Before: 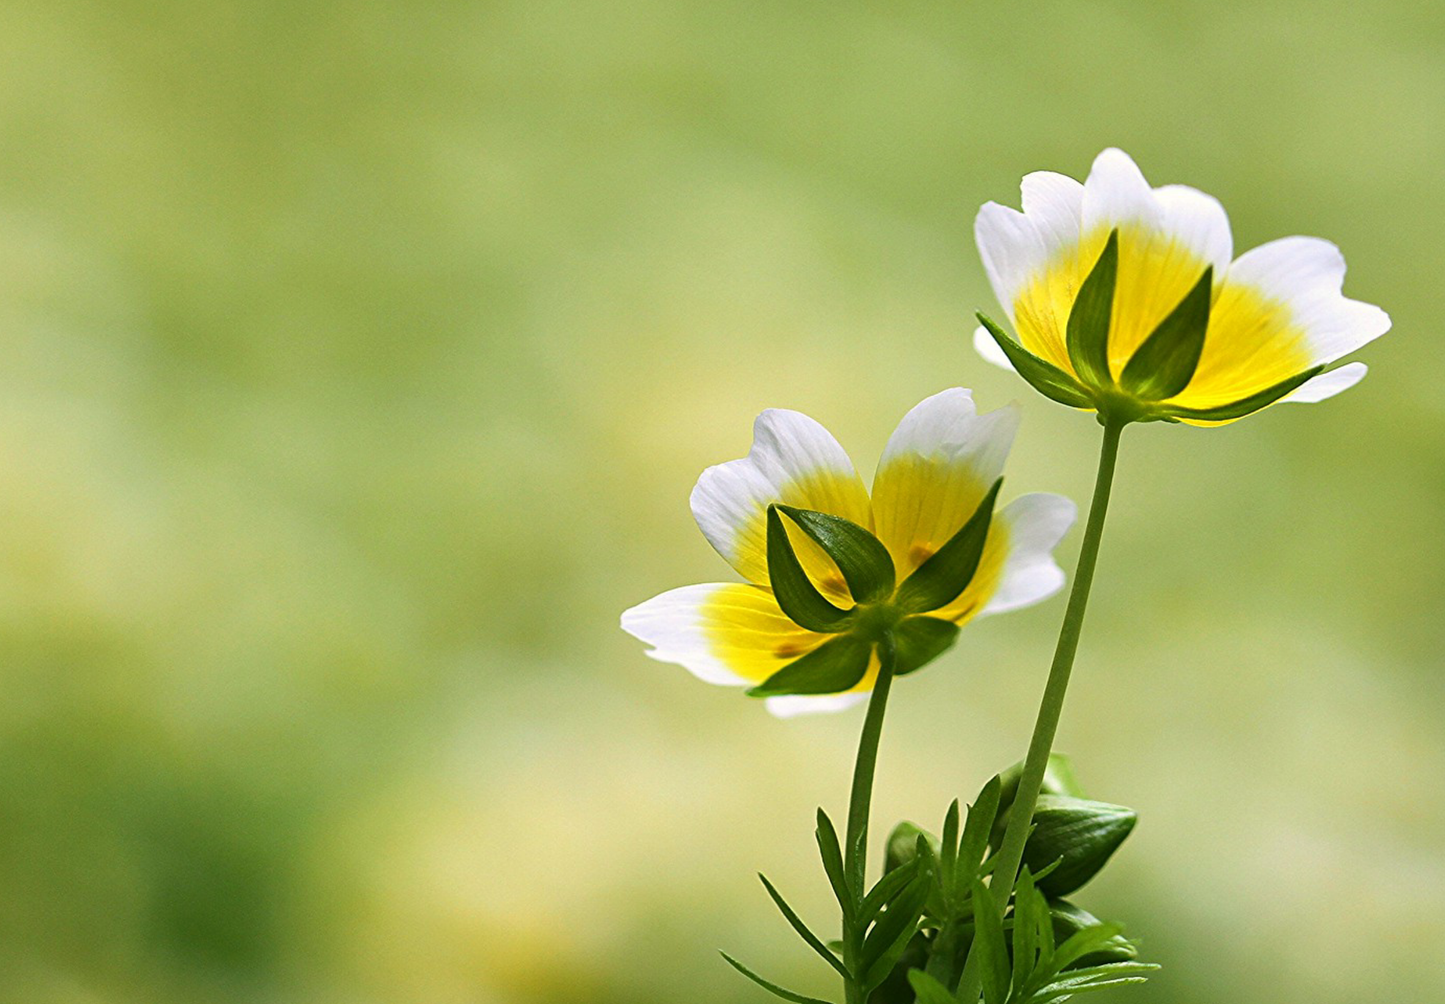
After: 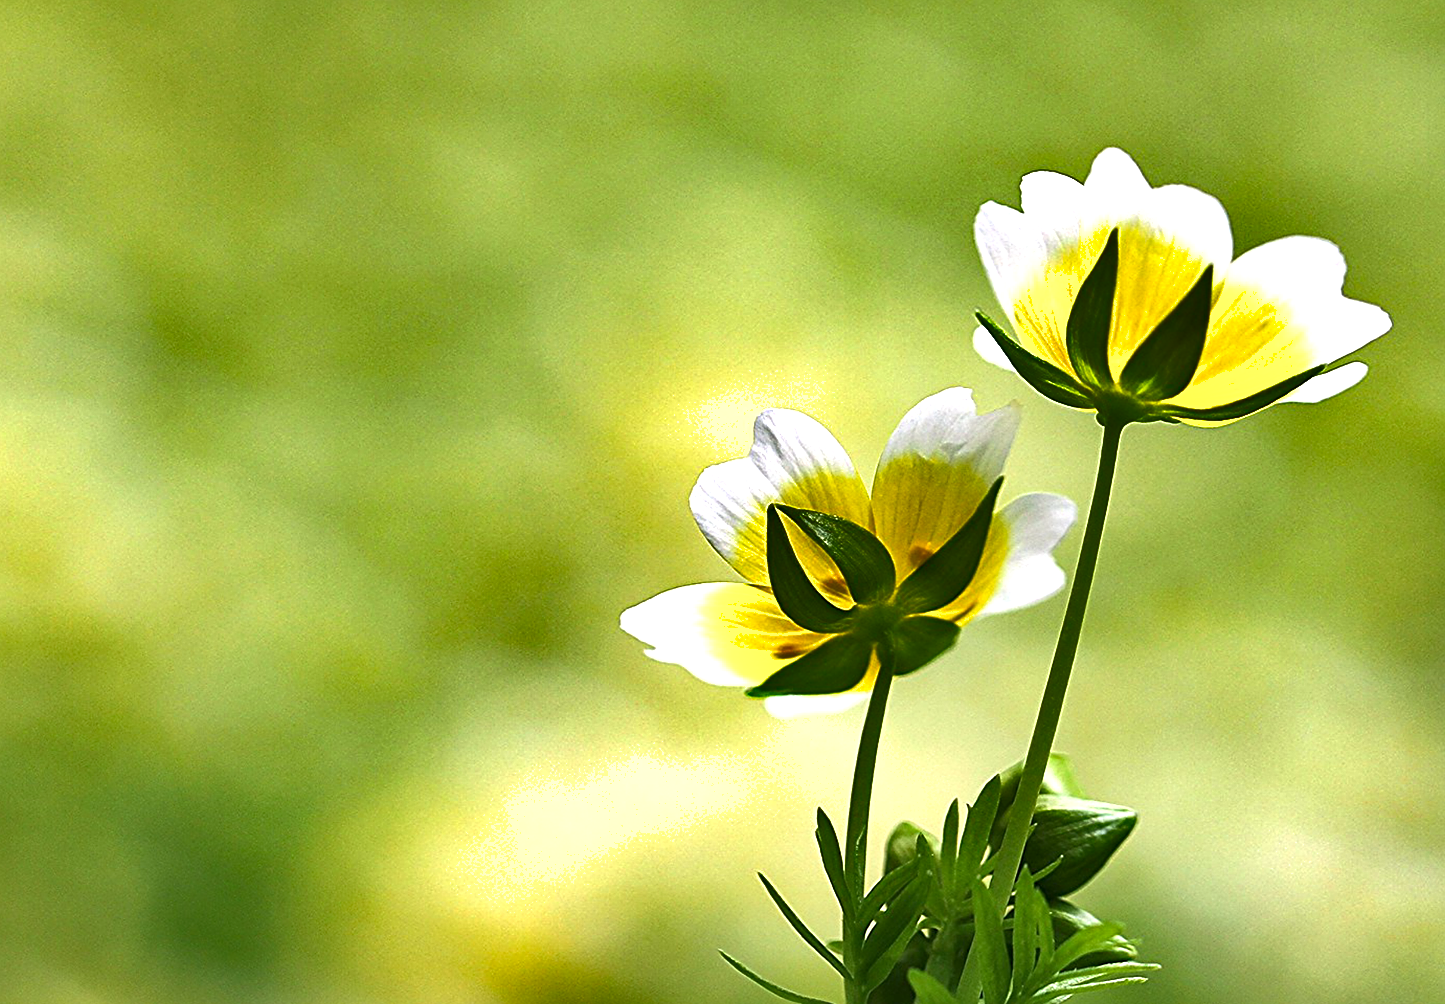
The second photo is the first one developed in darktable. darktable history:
exposure: exposure 0.604 EV, compensate highlight preservation false
shadows and highlights: shadows 30.68, highlights -63.16, soften with gaussian
sharpen: on, module defaults
